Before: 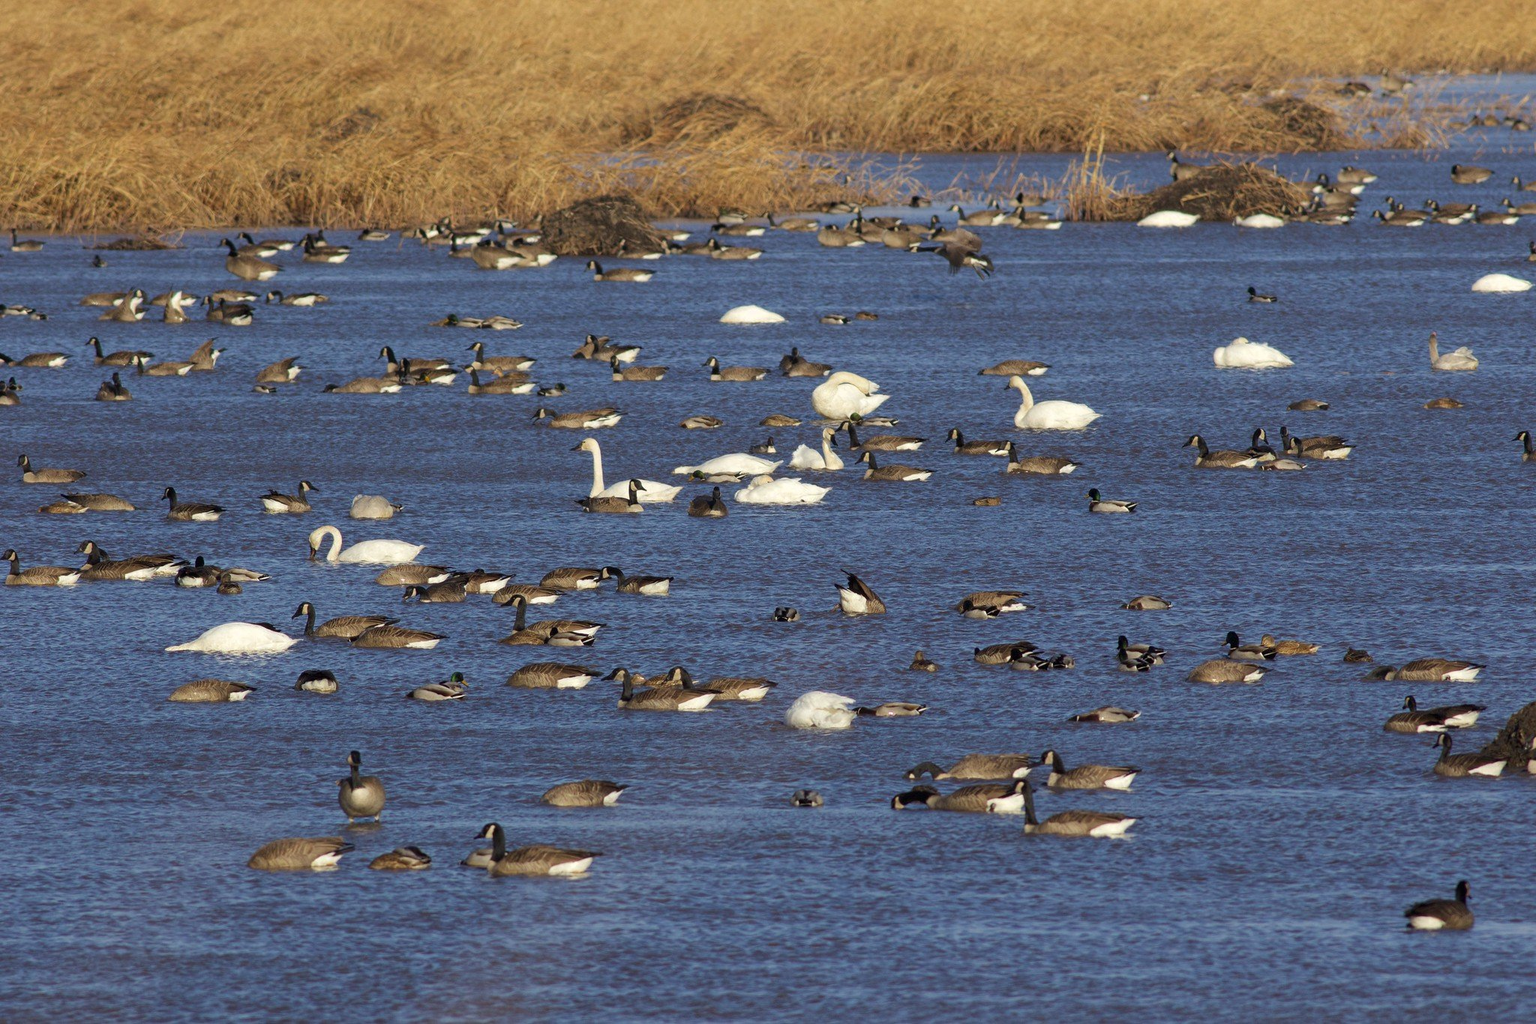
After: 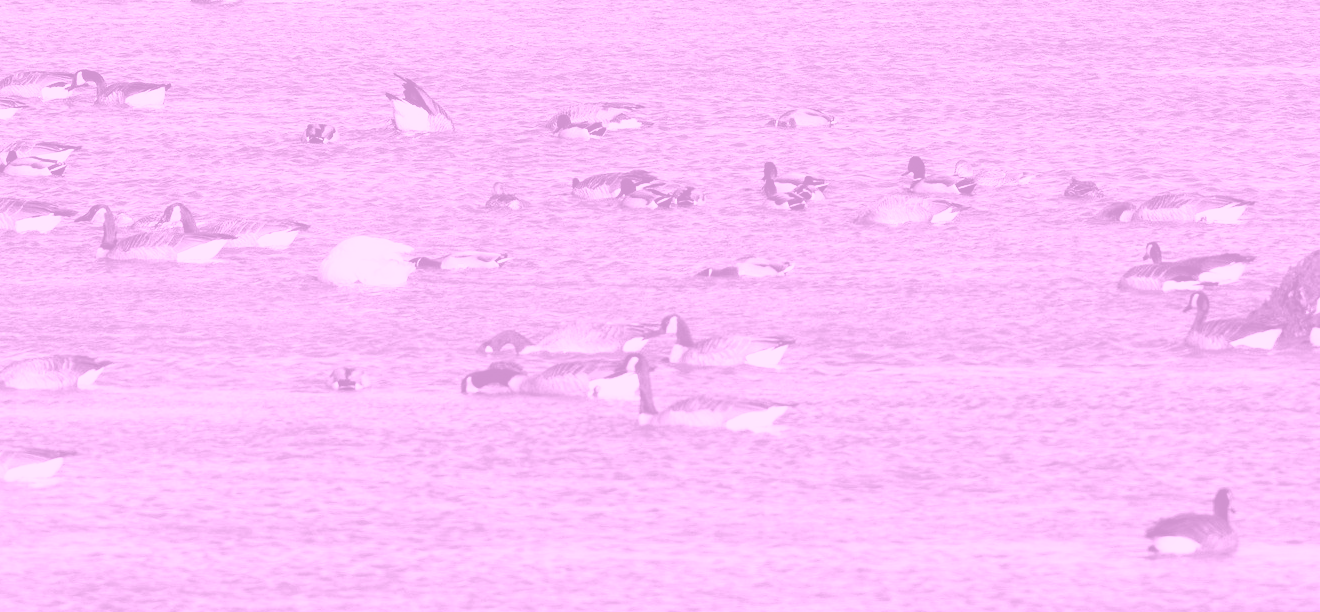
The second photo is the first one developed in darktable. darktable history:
crop and rotate: left 35.509%, top 50.238%, bottom 4.934%
base curve: curves: ch0 [(0, 0) (0.007, 0.004) (0.027, 0.03) (0.046, 0.07) (0.207, 0.54) (0.442, 0.872) (0.673, 0.972) (1, 1)], preserve colors none
colorize: hue 331.2°, saturation 75%, source mix 30.28%, lightness 70.52%, version 1
